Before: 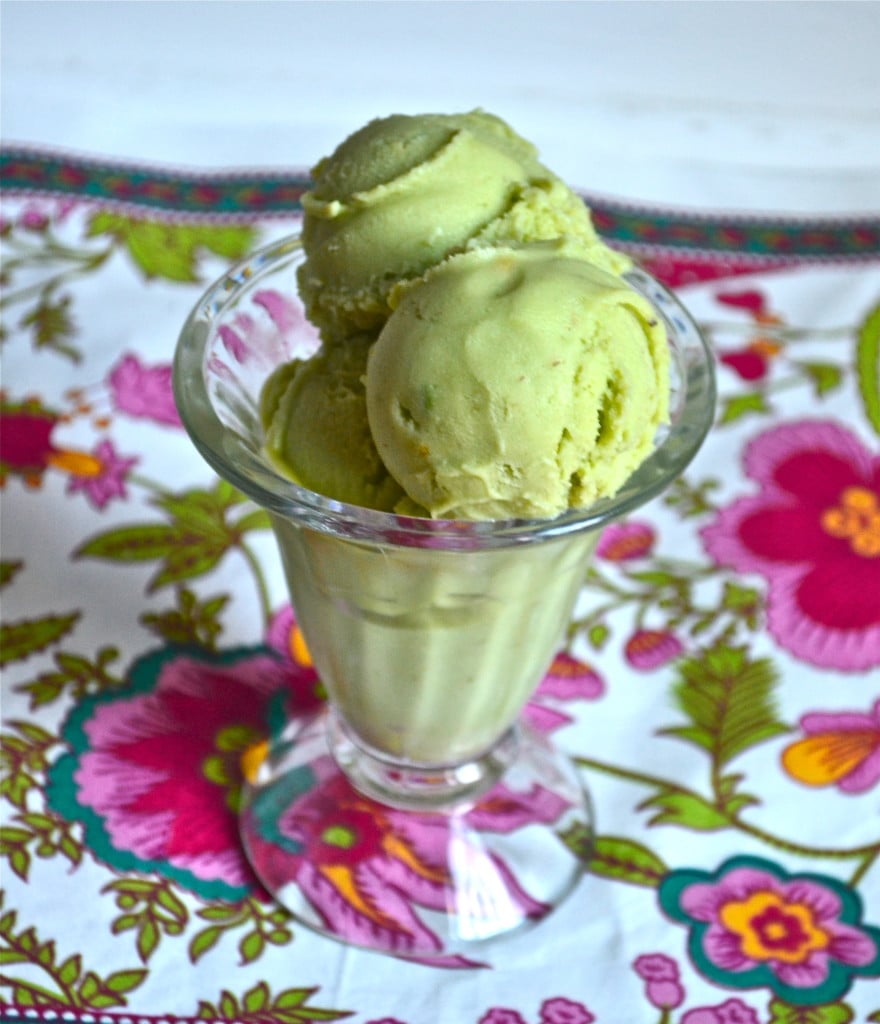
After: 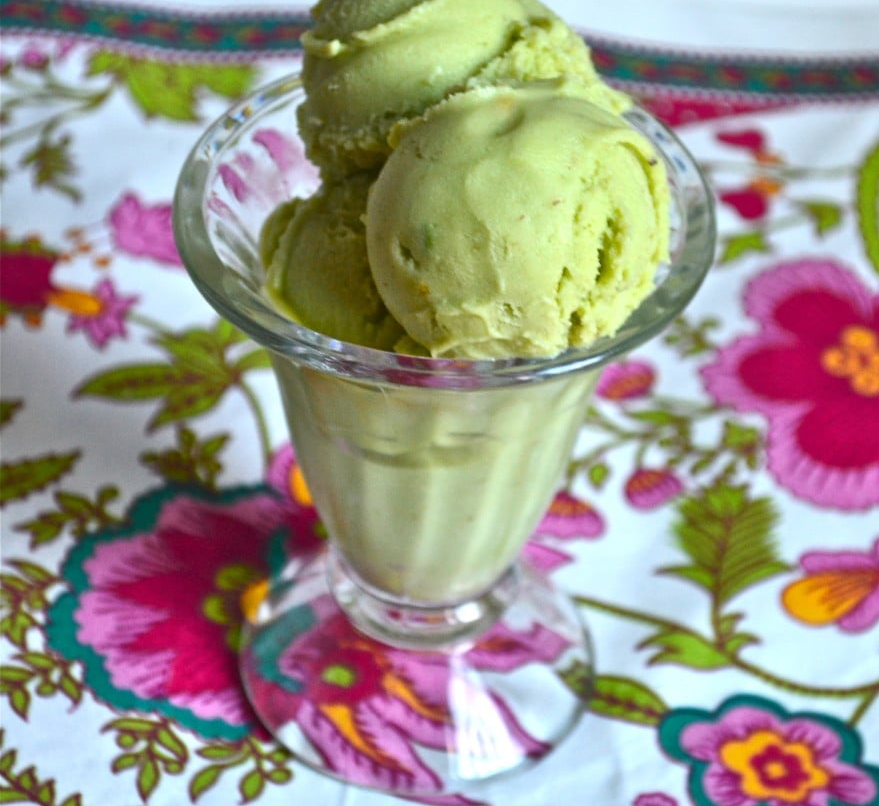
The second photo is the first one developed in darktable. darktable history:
crop and rotate: top 15.81%, bottom 5.436%
